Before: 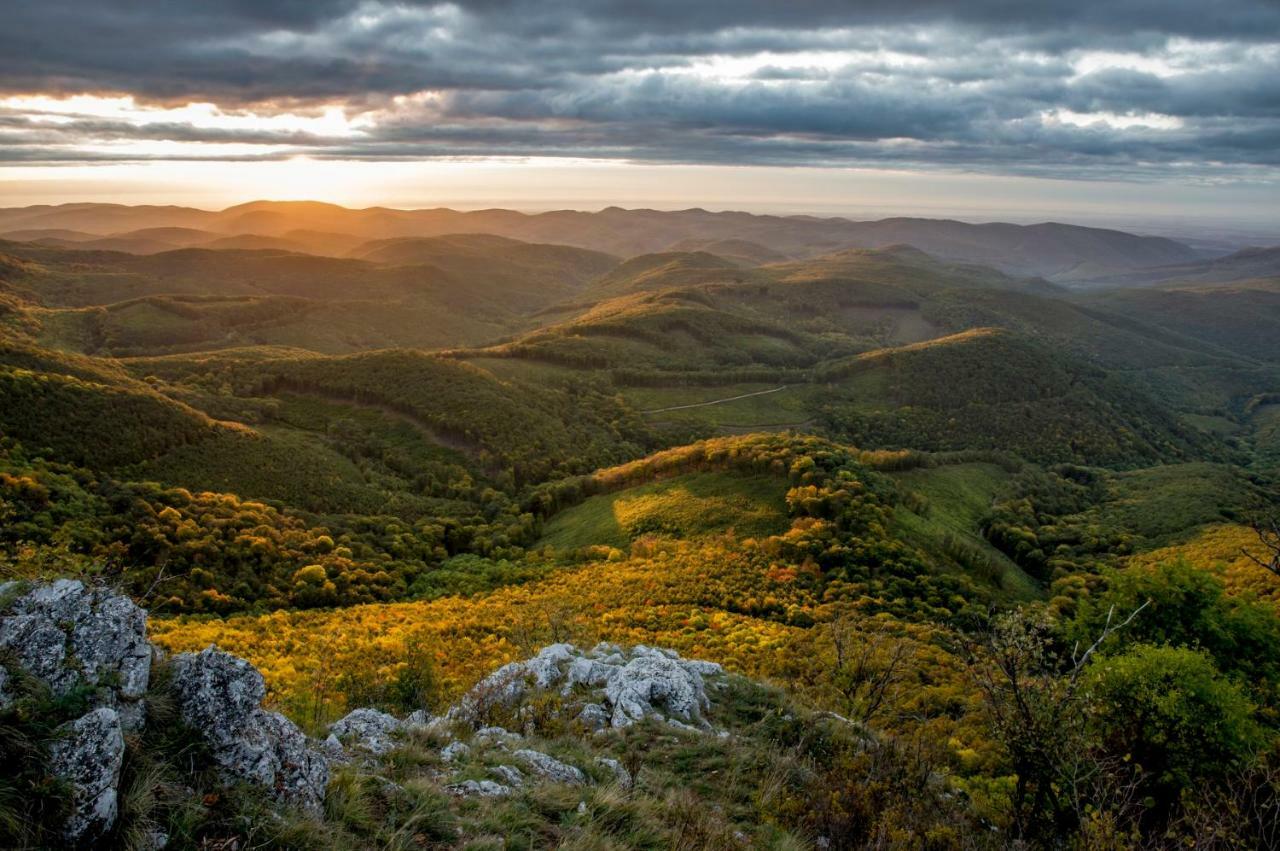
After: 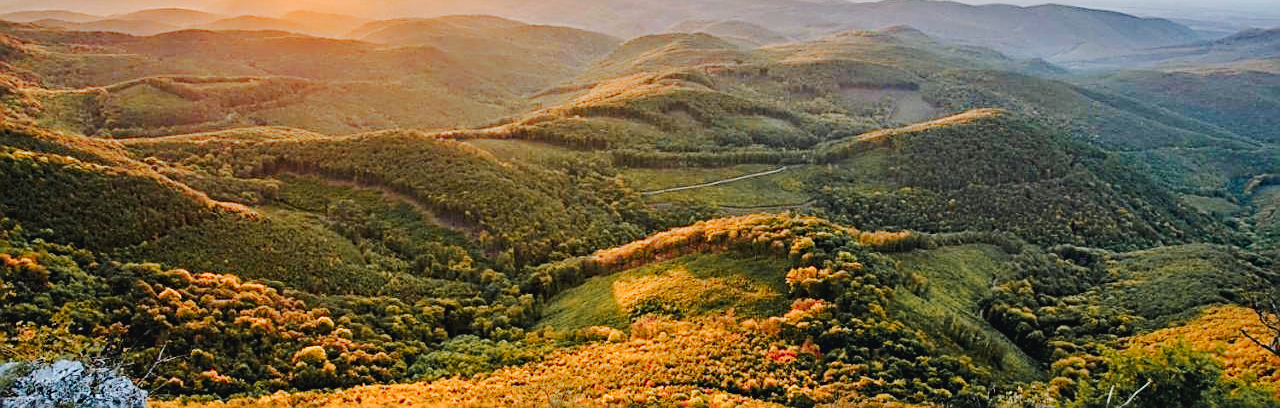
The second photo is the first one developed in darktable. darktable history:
crop and rotate: top 25.792%, bottom 26.176%
sharpen: amount 0.745
base curve: curves: ch0 [(0, 0.007) (0.028, 0.063) (0.121, 0.311) (0.46, 0.743) (0.859, 0.957) (1, 1)], preserve colors none
color correction: highlights a* -0.125, highlights b* -5.53, shadows a* -0.148, shadows b* -0.117
tone curve: curves: ch0 [(0, 0) (0.003, 0.002) (0.011, 0.006) (0.025, 0.013) (0.044, 0.019) (0.069, 0.032) (0.1, 0.056) (0.136, 0.095) (0.177, 0.144) (0.224, 0.193) (0.277, 0.26) (0.335, 0.331) (0.399, 0.405) (0.468, 0.479) (0.543, 0.552) (0.623, 0.624) (0.709, 0.699) (0.801, 0.772) (0.898, 0.856) (1, 1)], preserve colors none
color zones: curves: ch1 [(0.263, 0.53) (0.376, 0.287) (0.487, 0.512) (0.748, 0.547) (1, 0.513)]; ch2 [(0.262, 0.45) (0.751, 0.477)]
haze removal: compatibility mode true, adaptive false
